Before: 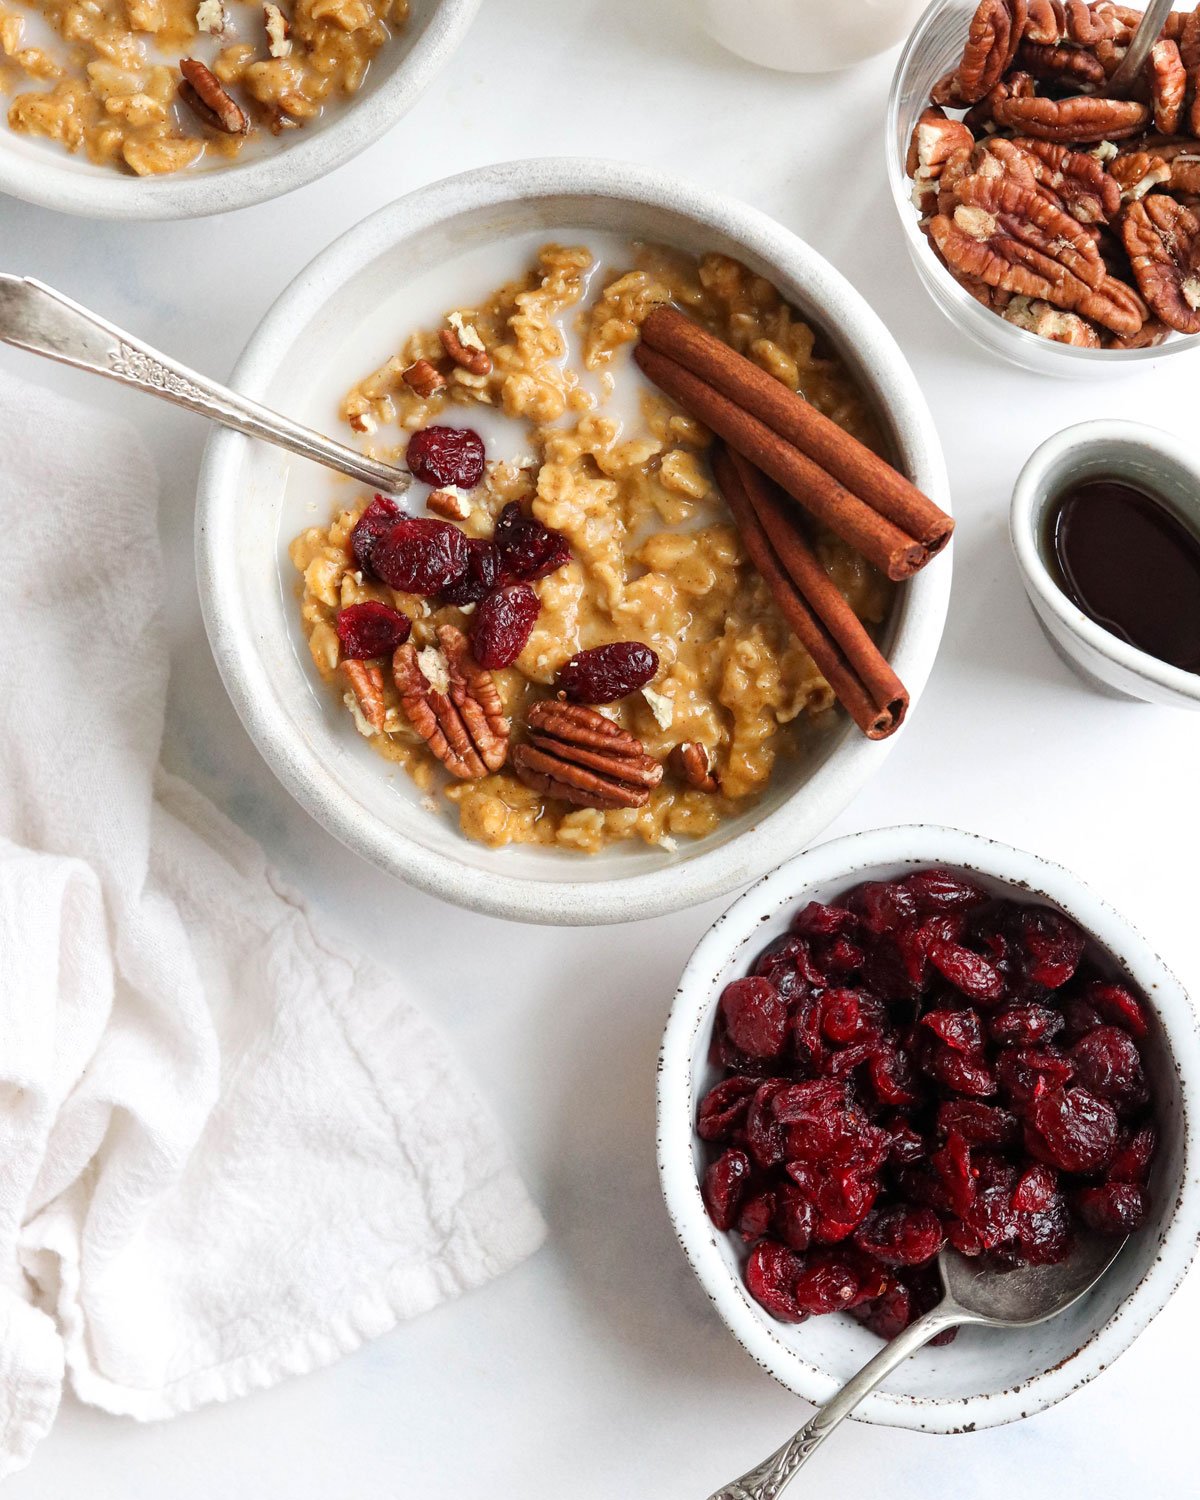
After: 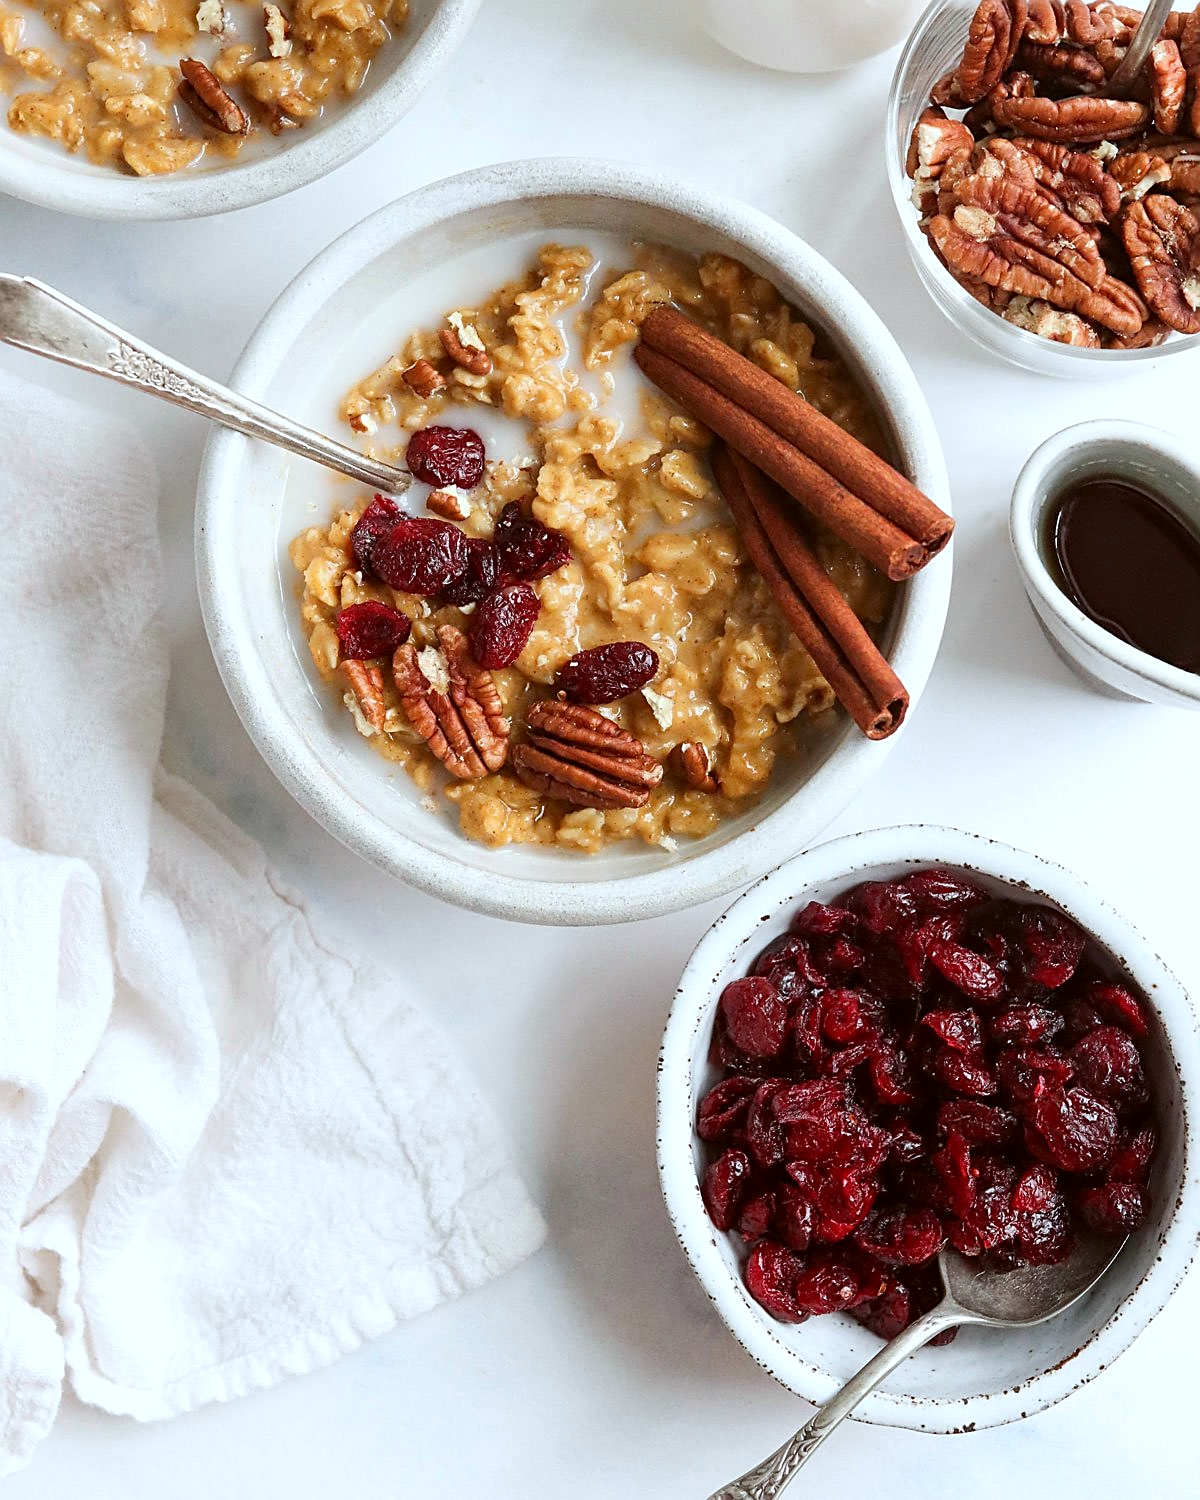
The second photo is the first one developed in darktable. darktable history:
exposure: compensate highlight preservation false
sharpen: amount 0.55
color correction: highlights a* -3.28, highlights b* -6.24, shadows a* 3.1, shadows b* 5.19
white balance: emerald 1
